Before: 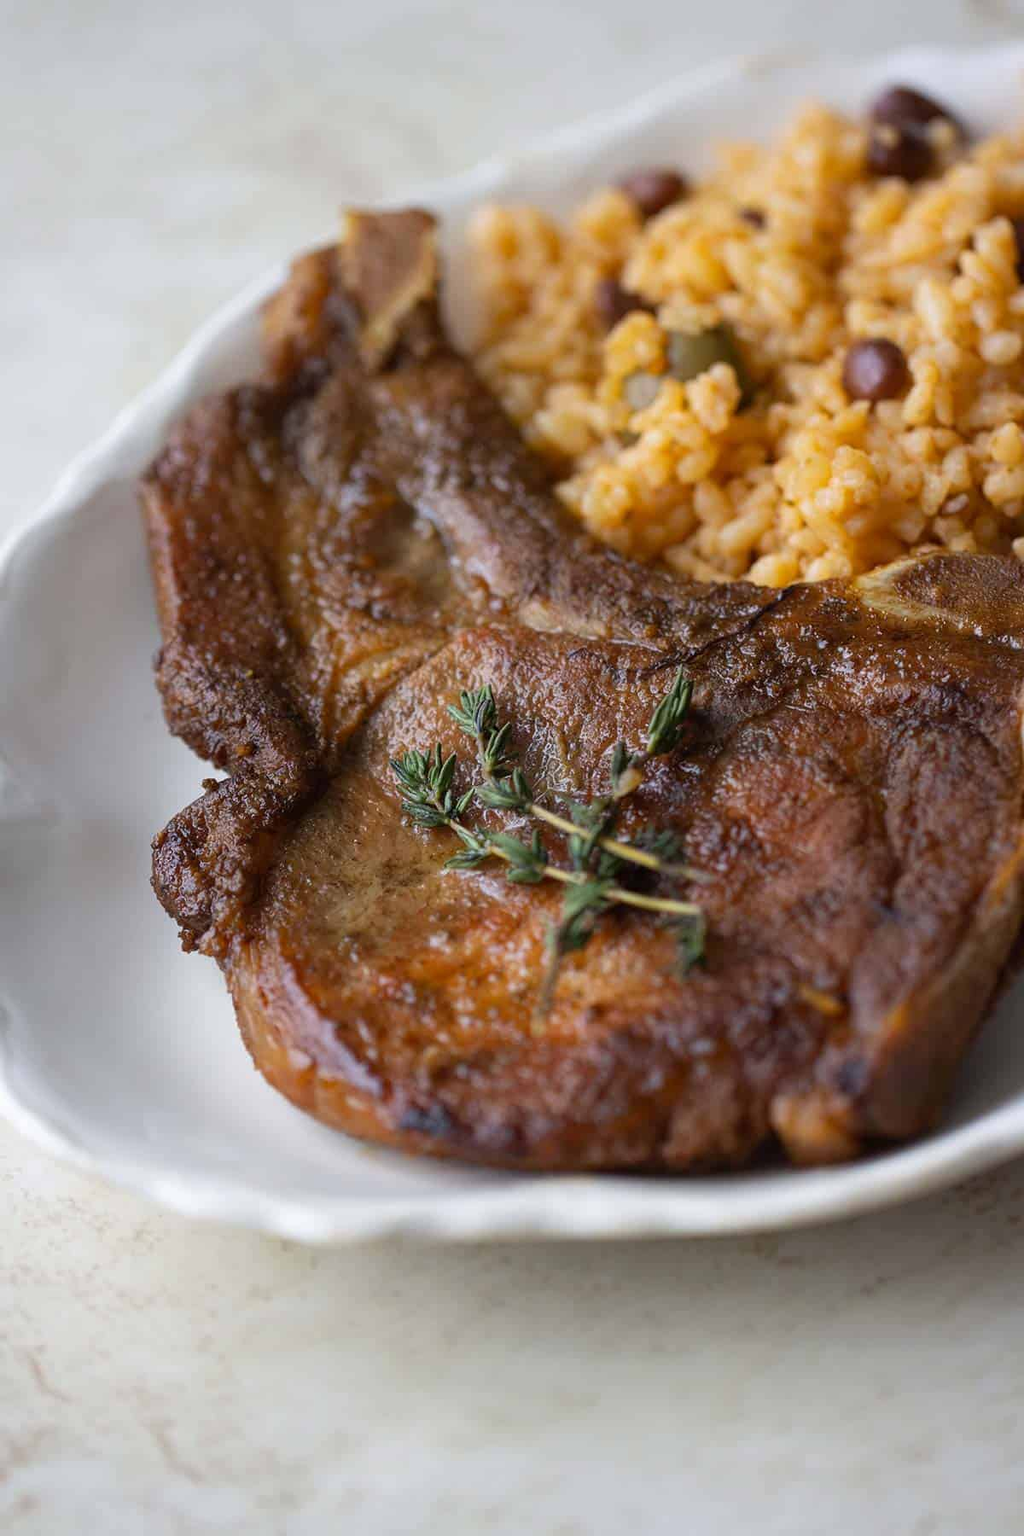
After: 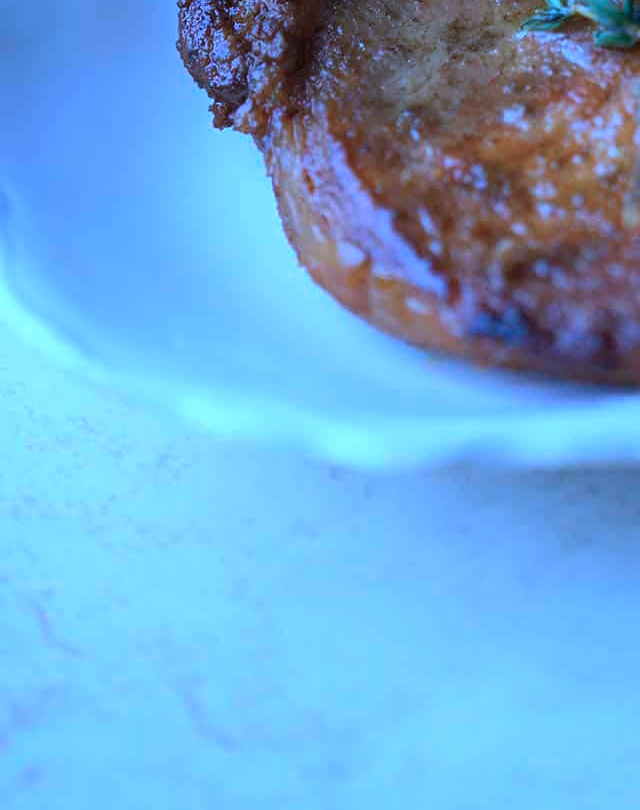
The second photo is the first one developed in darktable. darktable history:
tone equalizer: edges refinement/feathering 500, mask exposure compensation -1.57 EV, preserve details no
crop and rotate: top 54.836%, right 46.619%, bottom 0.15%
color calibration: illuminant as shot in camera, x 0.462, y 0.421, temperature 2665.92 K
